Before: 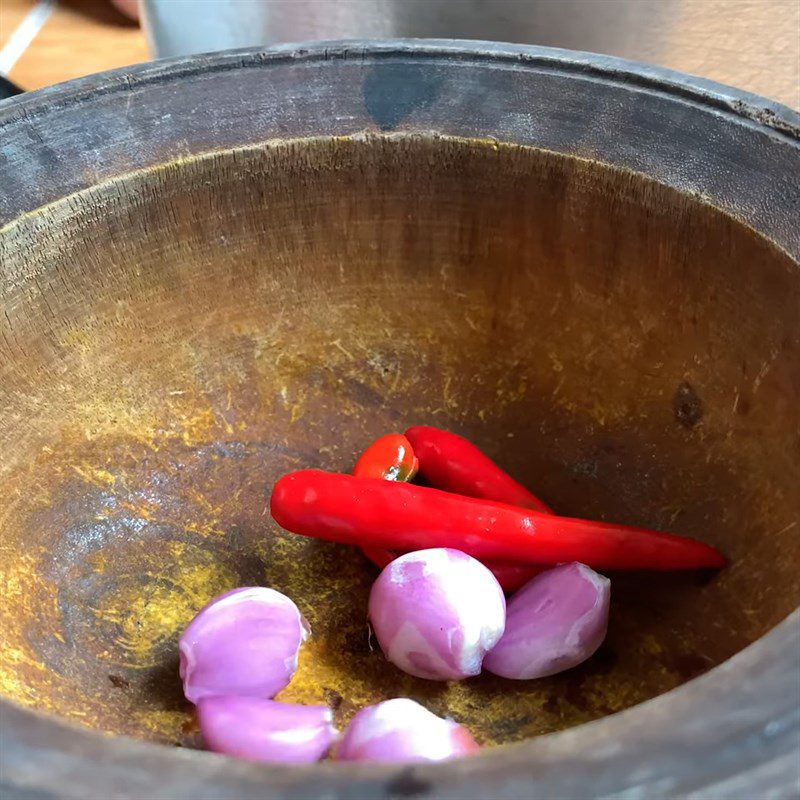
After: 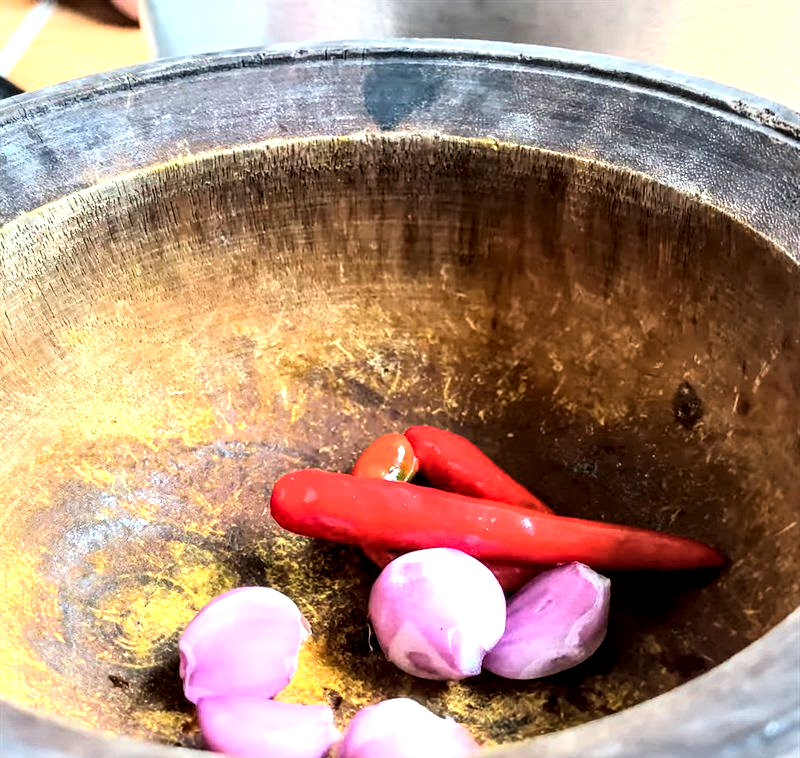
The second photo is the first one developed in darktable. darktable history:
crop and rotate: top 0.006%, bottom 5.149%
color zones: curves: ch0 [(0, 0.6) (0.129, 0.585) (0.193, 0.596) (0.429, 0.5) (0.571, 0.5) (0.714, 0.5) (0.857, 0.5) (1, 0.6)]; ch1 [(0, 0.453) (0.112, 0.245) (0.213, 0.252) (0.429, 0.233) (0.571, 0.231) (0.683, 0.242) (0.857, 0.296) (1, 0.453)], mix -92.24%
base curve: curves: ch0 [(0, 0) (0.007, 0.004) (0.027, 0.03) (0.046, 0.07) (0.207, 0.54) (0.442, 0.872) (0.673, 0.972) (1, 1)]
local contrast: detail 160%
